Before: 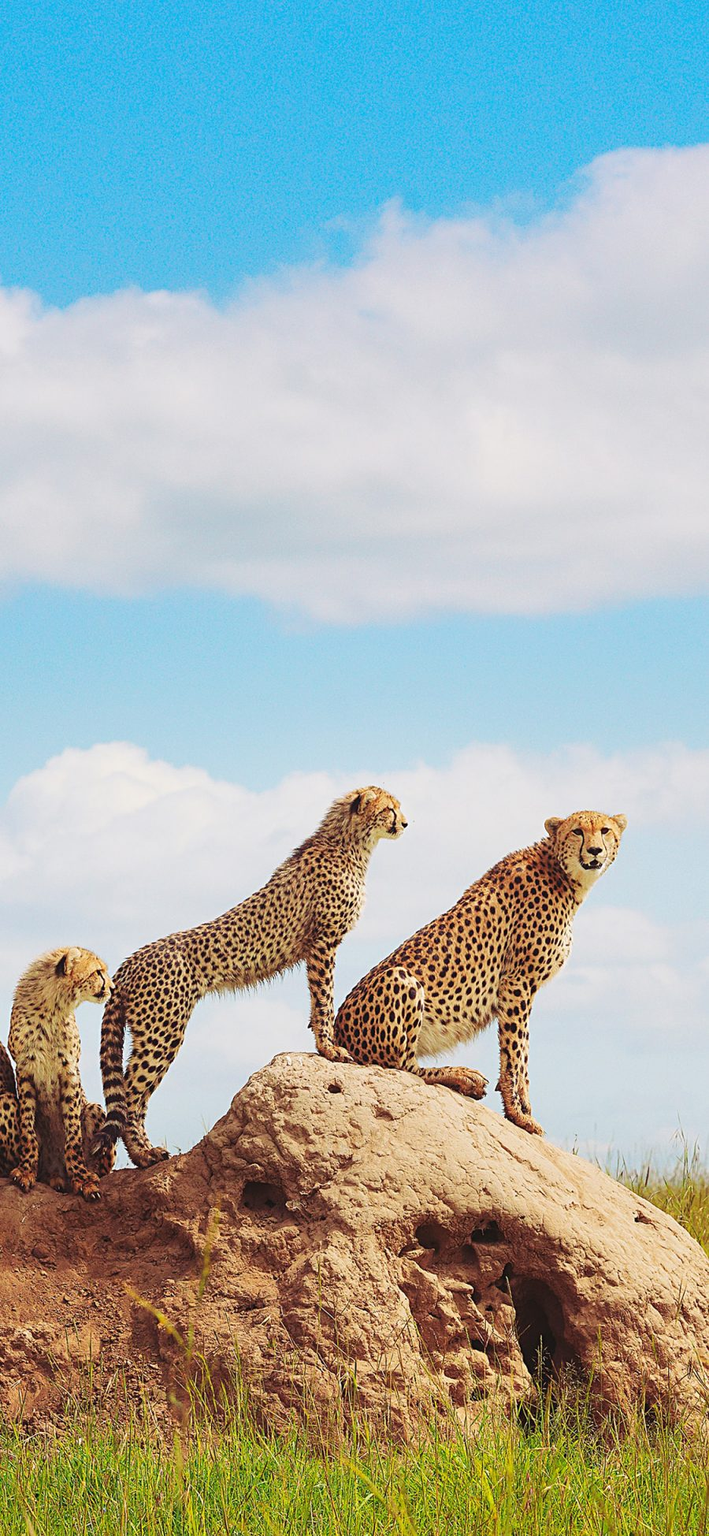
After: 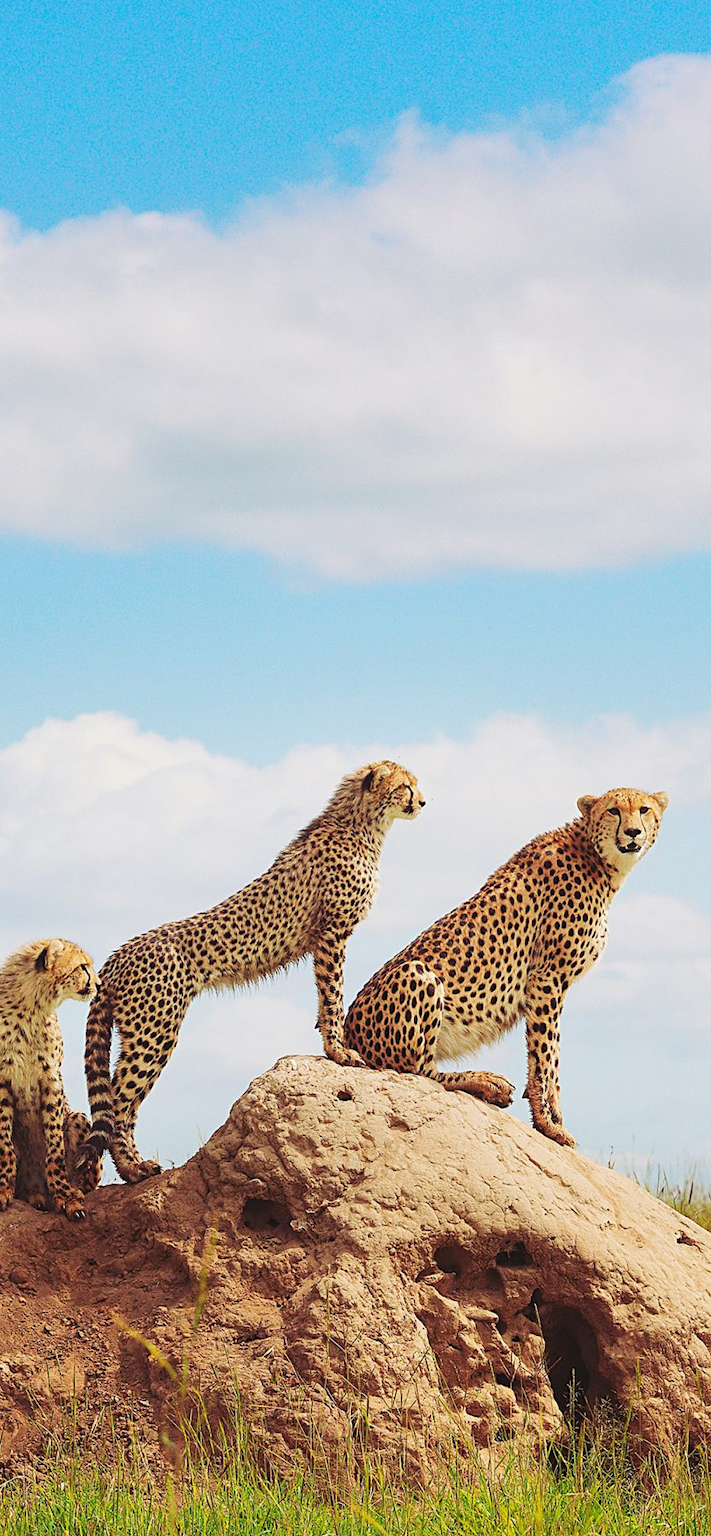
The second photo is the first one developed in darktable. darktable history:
crop: left 3.38%, top 6.491%, right 5.984%, bottom 3.191%
